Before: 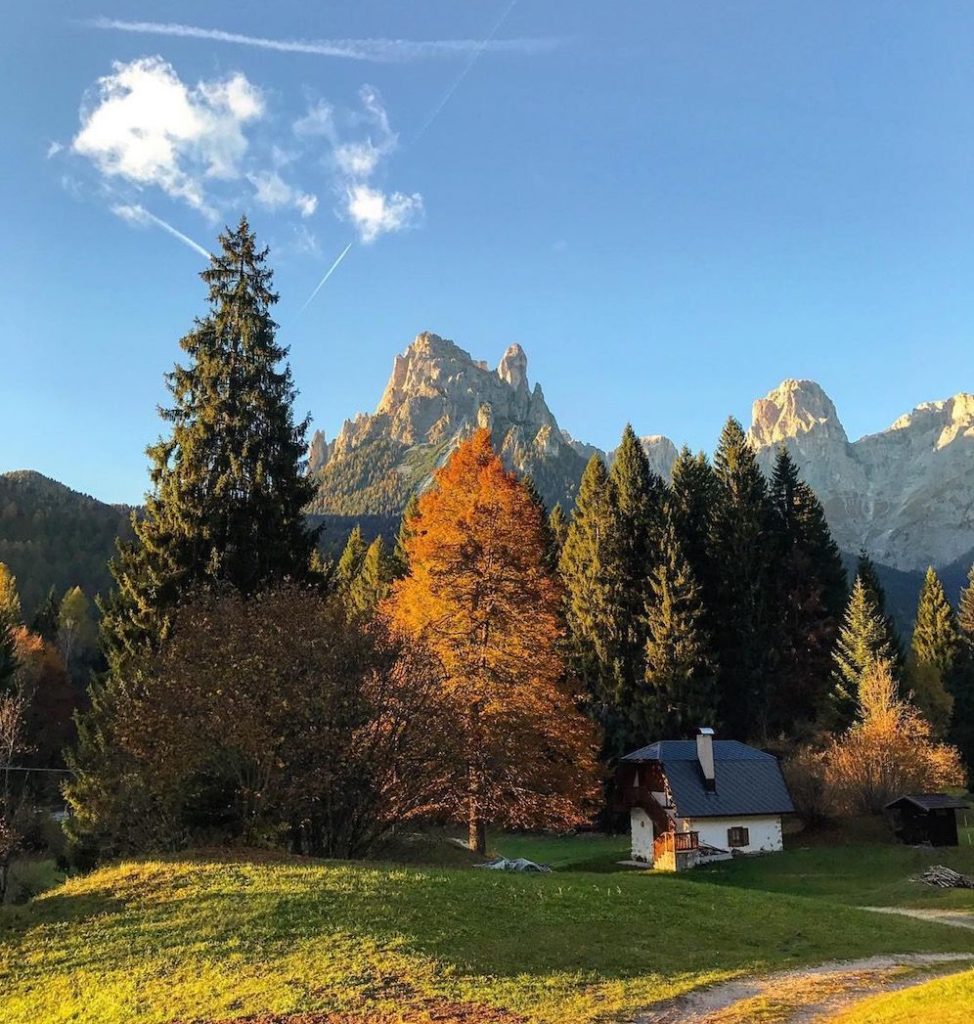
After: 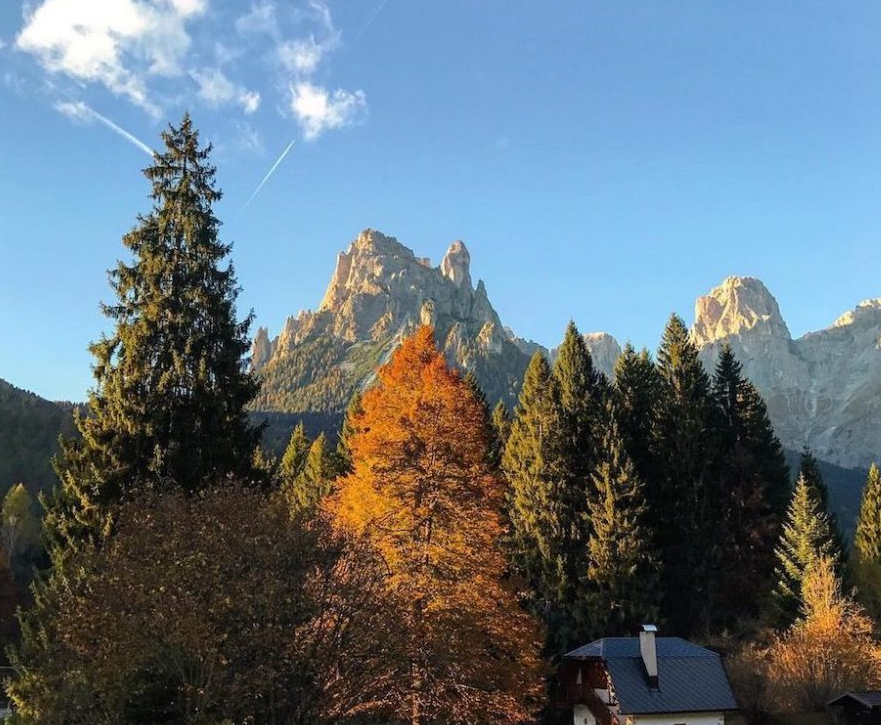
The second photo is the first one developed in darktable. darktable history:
crop: left 5.911%, top 10.068%, right 3.598%, bottom 19.131%
